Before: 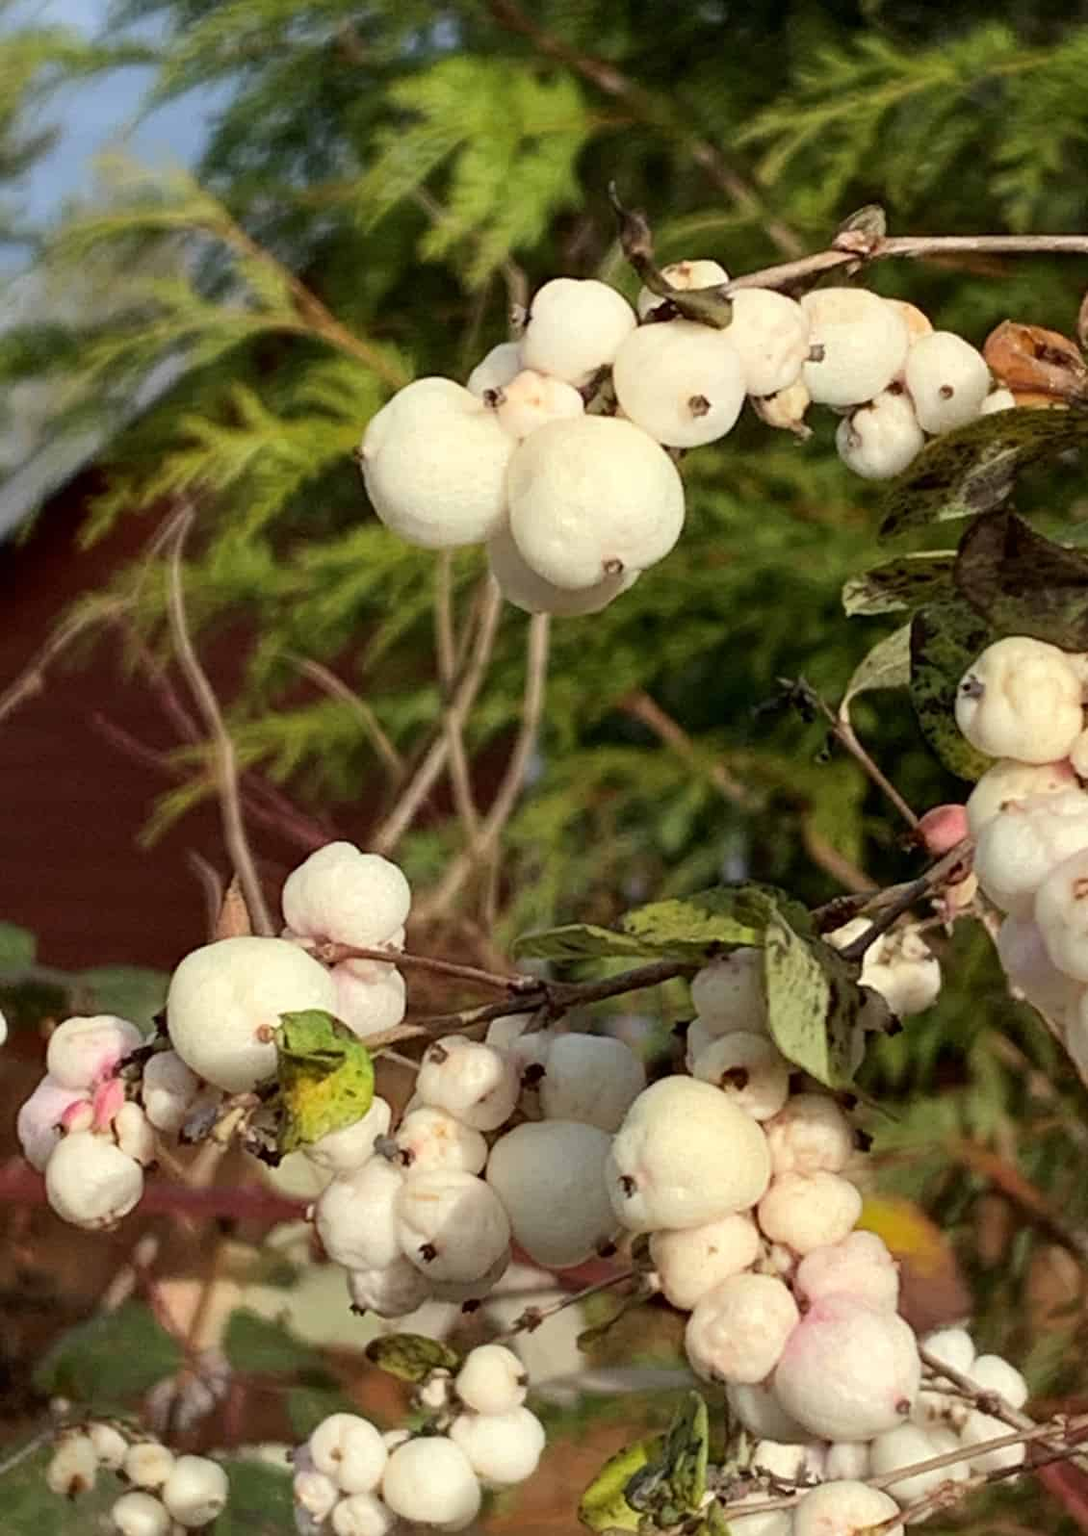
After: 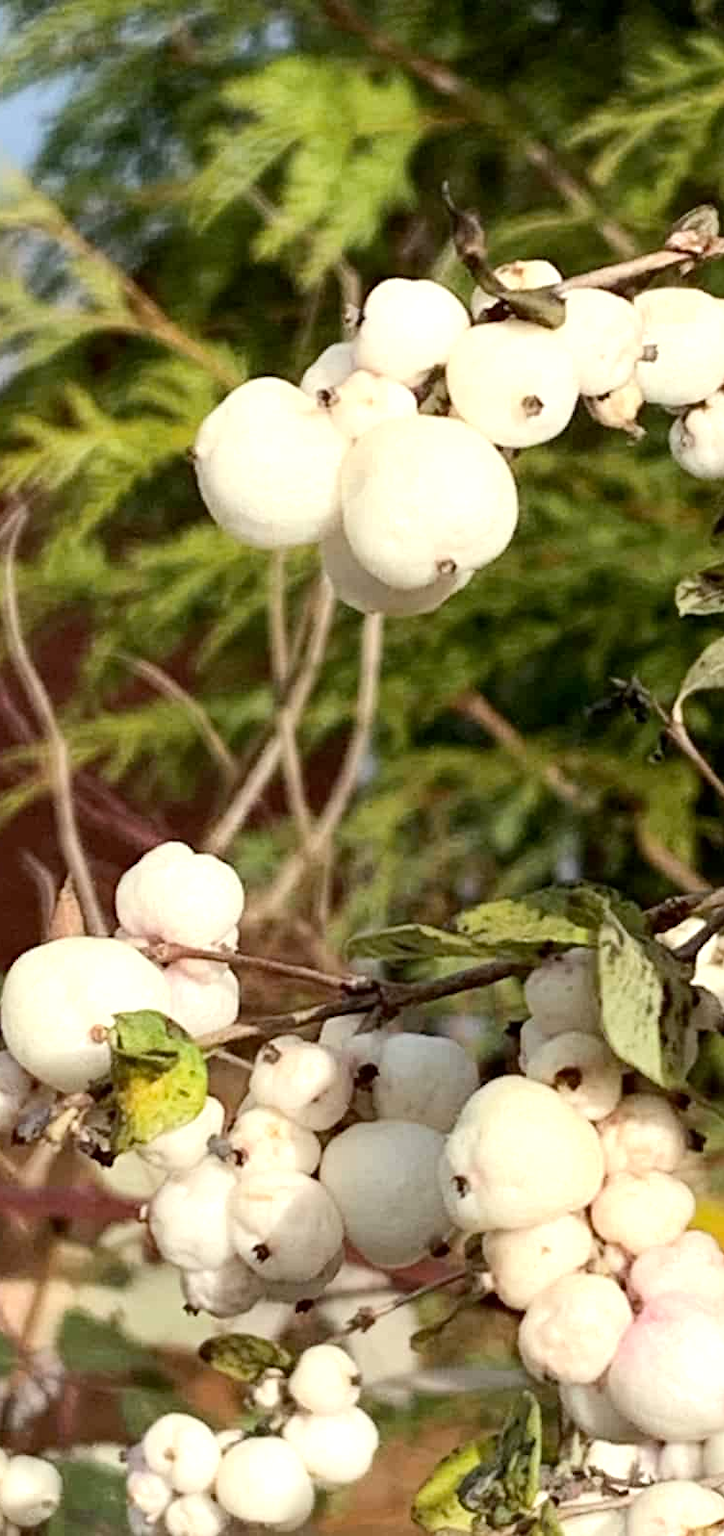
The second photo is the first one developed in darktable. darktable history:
crop and rotate: left 15.326%, right 17.973%
tone equalizer: -8 EV -0.407 EV, -7 EV -0.423 EV, -6 EV -0.34 EV, -5 EV -0.249 EV, -3 EV 0.212 EV, -2 EV 0.358 EV, -1 EV 0.388 EV, +0 EV 0.403 EV, edges refinement/feathering 500, mask exposure compensation -1.57 EV, preserve details no
